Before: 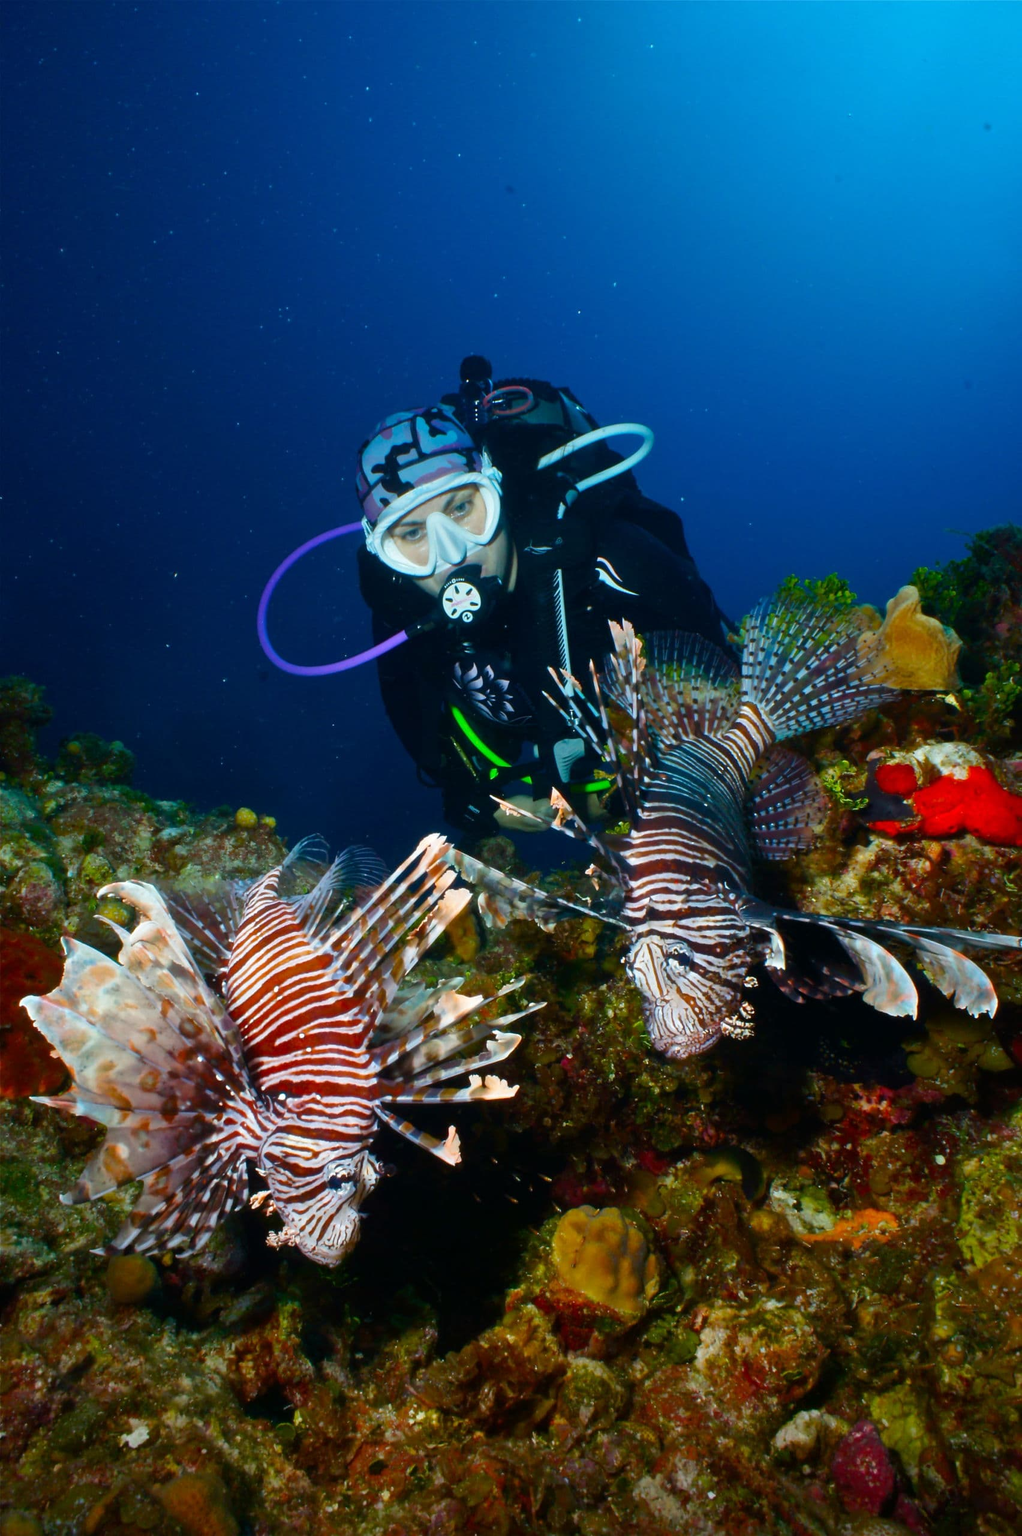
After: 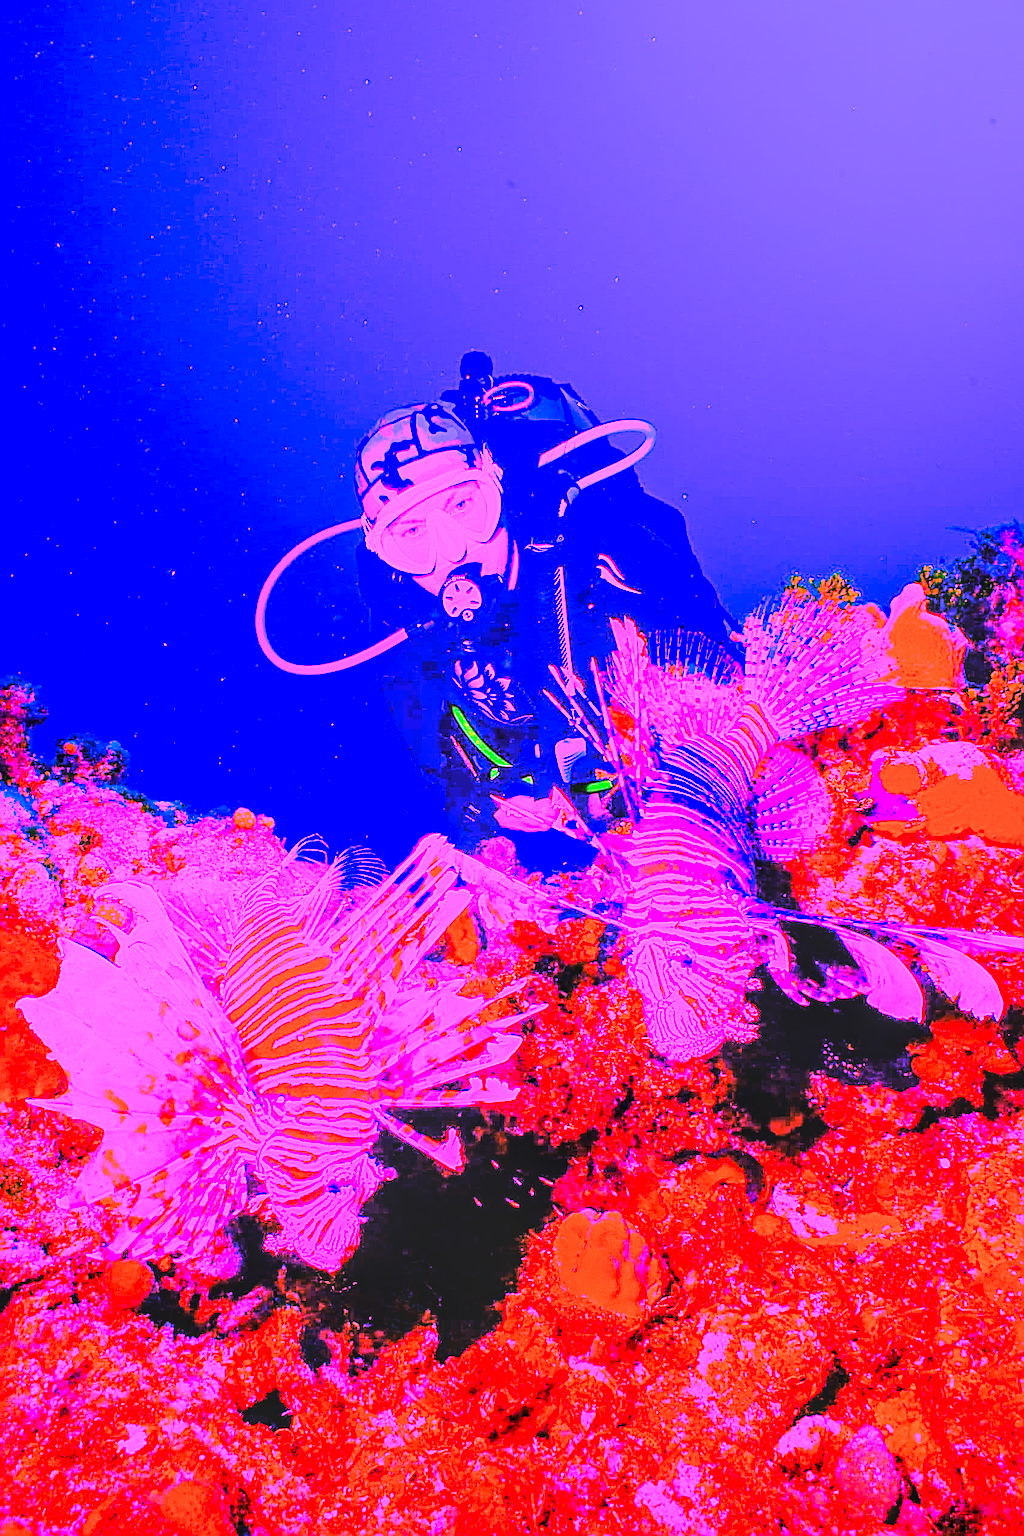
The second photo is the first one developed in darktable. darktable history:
crop: left 0.434%, top 0.485%, right 0.244%, bottom 0.386%
sharpen: on, module defaults
white balance: red 8, blue 8
tone curve: curves: ch0 [(0, 0) (0.004, 0) (0.133, 0.071) (0.325, 0.456) (0.832, 0.957) (1, 1)], color space Lab, linked channels, preserve colors none
local contrast: on, module defaults
